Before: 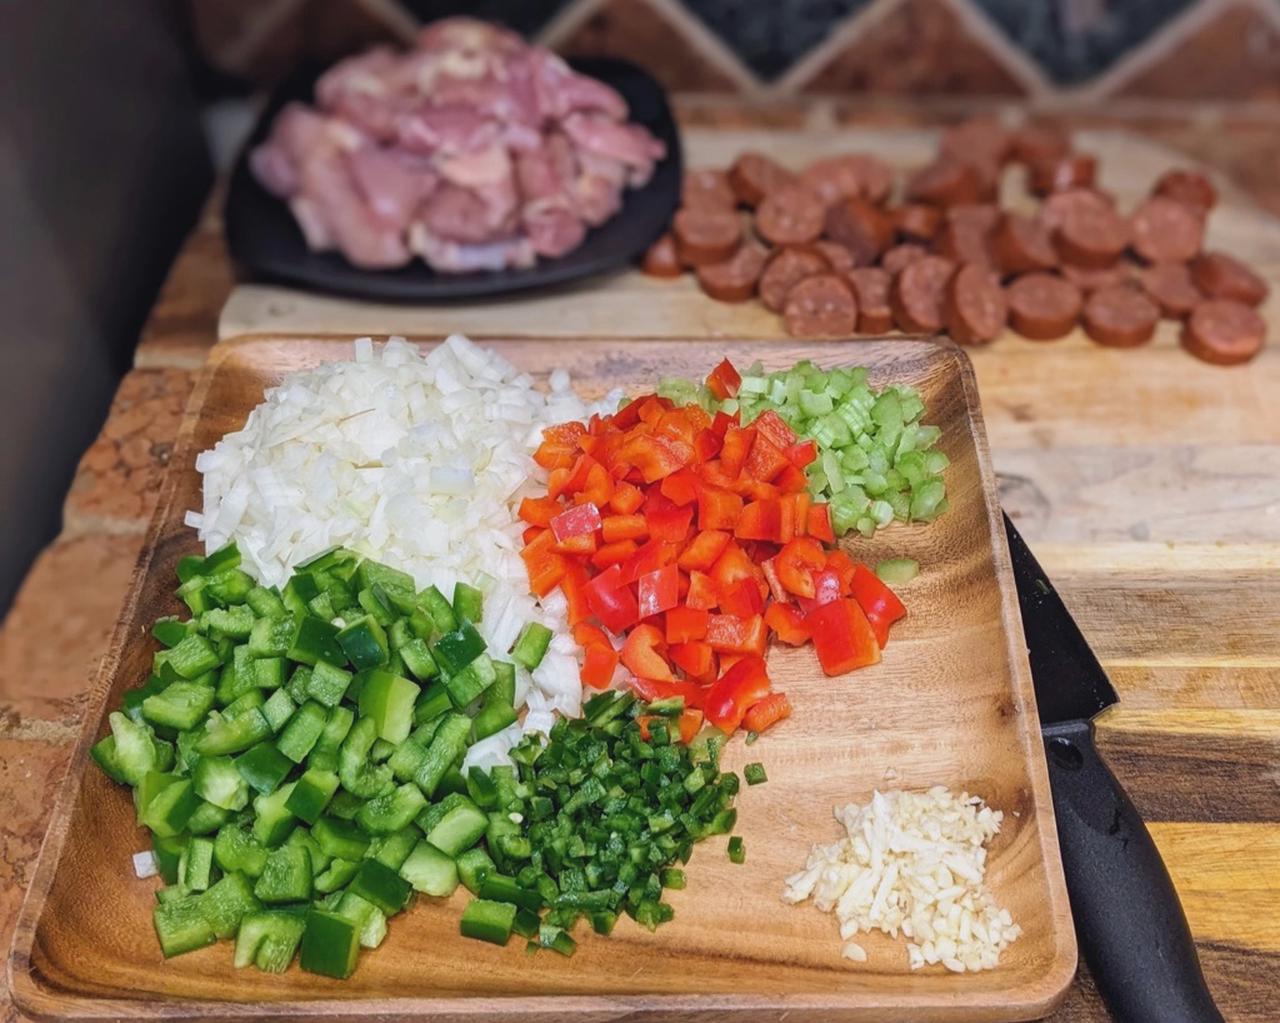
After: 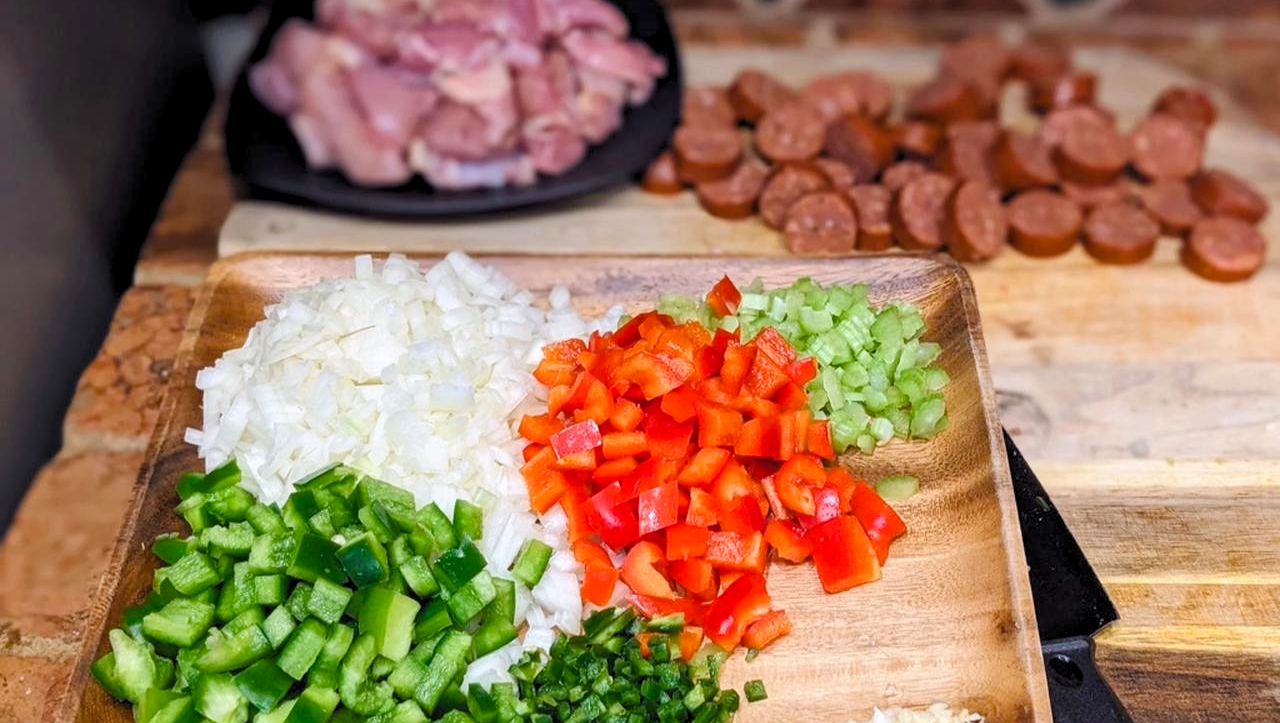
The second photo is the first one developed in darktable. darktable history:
crop and rotate: top 8.293%, bottom 20.996%
levels: levels [0.073, 0.497, 0.972]
color balance rgb: linear chroma grading › shadows 32%, linear chroma grading › global chroma -2%, linear chroma grading › mid-tones 4%, perceptual saturation grading › global saturation -2%, perceptual saturation grading › highlights -8%, perceptual saturation grading › mid-tones 8%, perceptual saturation grading › shadows 4%, perceptual brilliance grading › highlights 8%, perceptual brilliance grading › mid-tones 4%, perceptual brilliance grading › shadows 2%, global vibrance 16%, saturation formula JzAzBz (2021)
